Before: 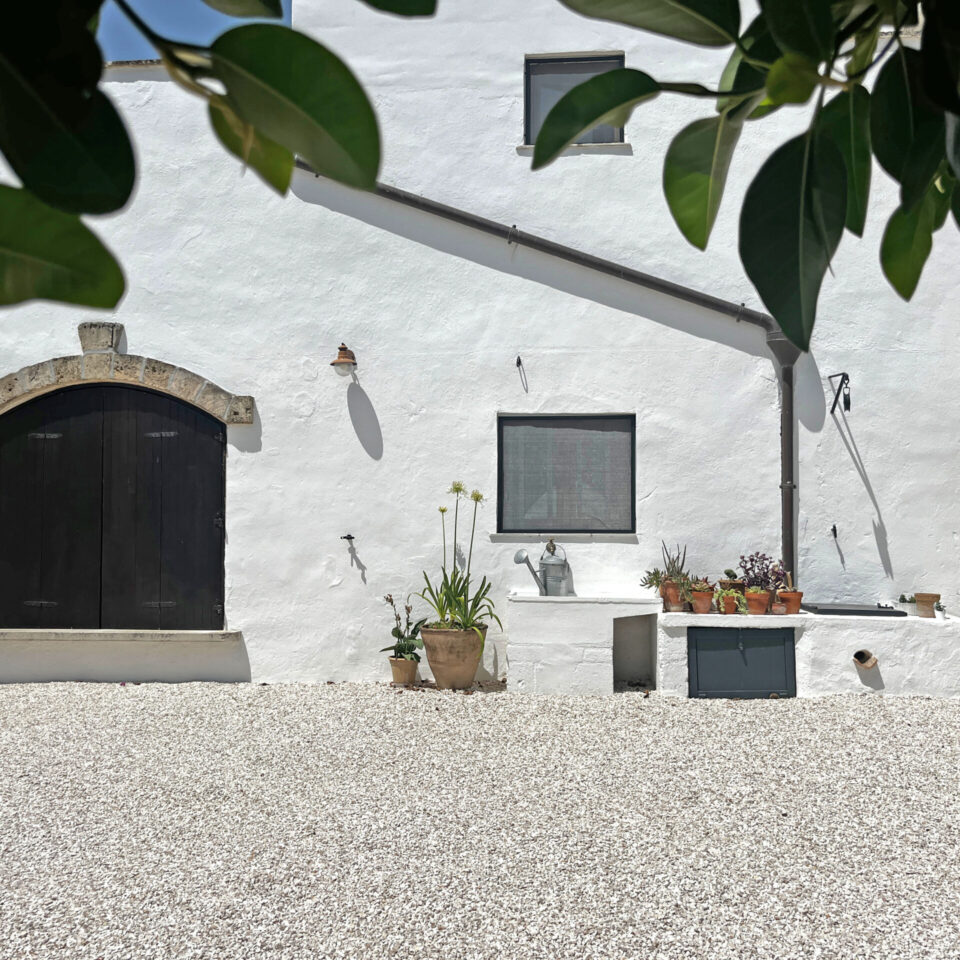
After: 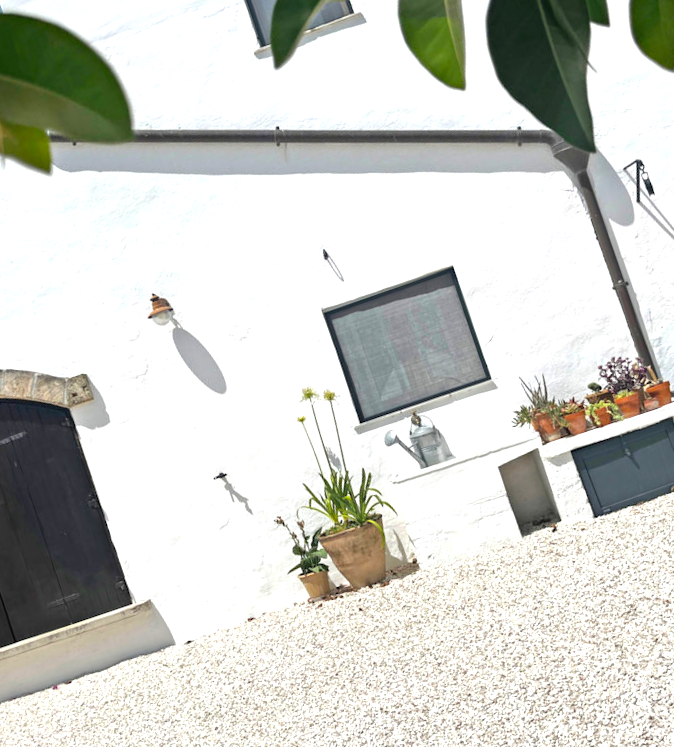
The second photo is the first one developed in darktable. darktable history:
color balance rgb: perceptual saturation grading › global saturation 19.649%
crop and rotate: angle 18.86°, left 6.798%, right 4.059%, bottom 1.096%
exposure: black level correction 0, exposure 0.697 EV, compensate highlight preservation false
